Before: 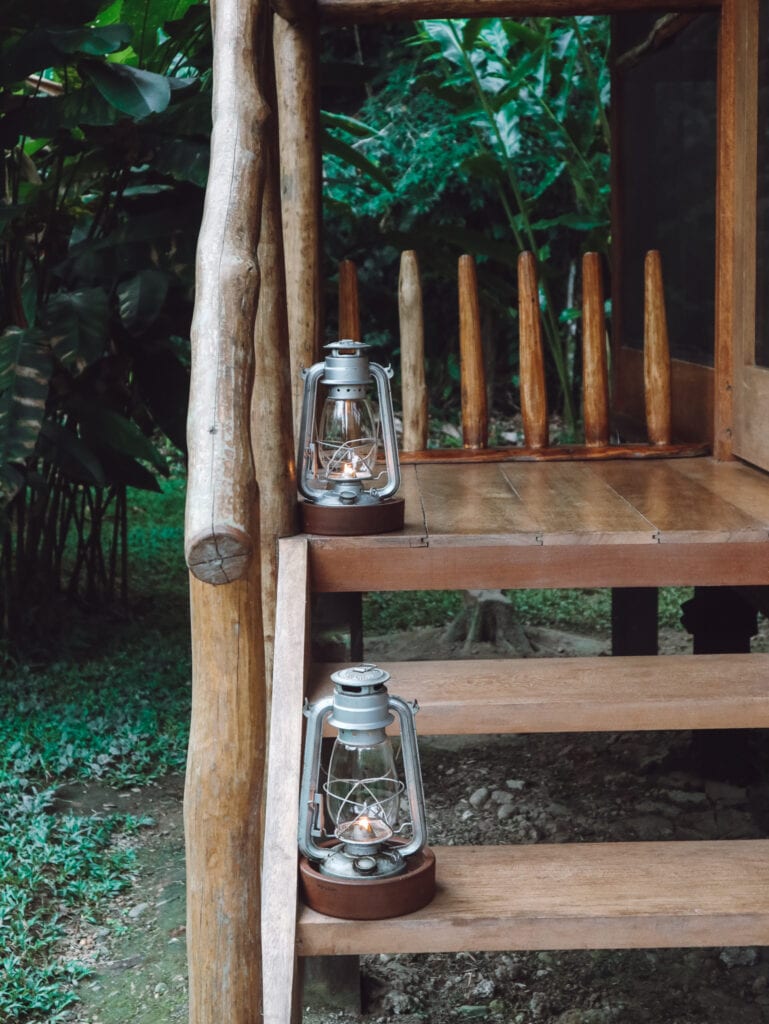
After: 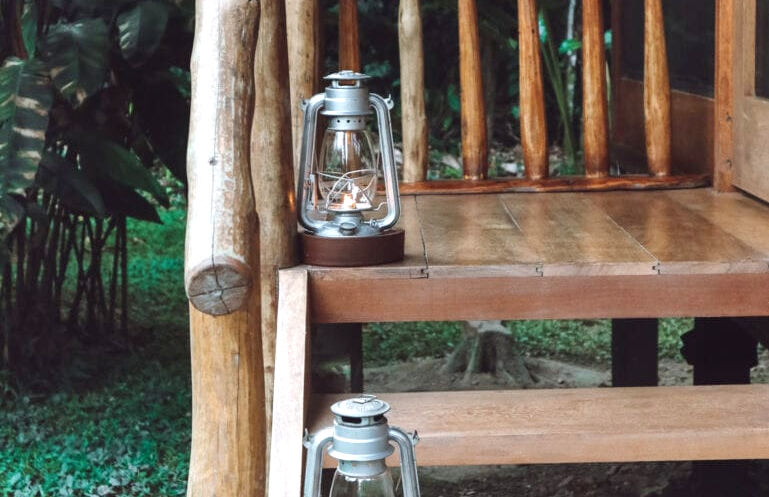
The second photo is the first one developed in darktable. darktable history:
exposure: black level correction 0.001, exposure 0.498 EV, compensate exposure bias true, compensate highlight preservation false
shadows and highlights: shadows 51.83, highlights -28.21, soften with gaussian
crop and rotate: top 26.351%, bottom 25.096%
